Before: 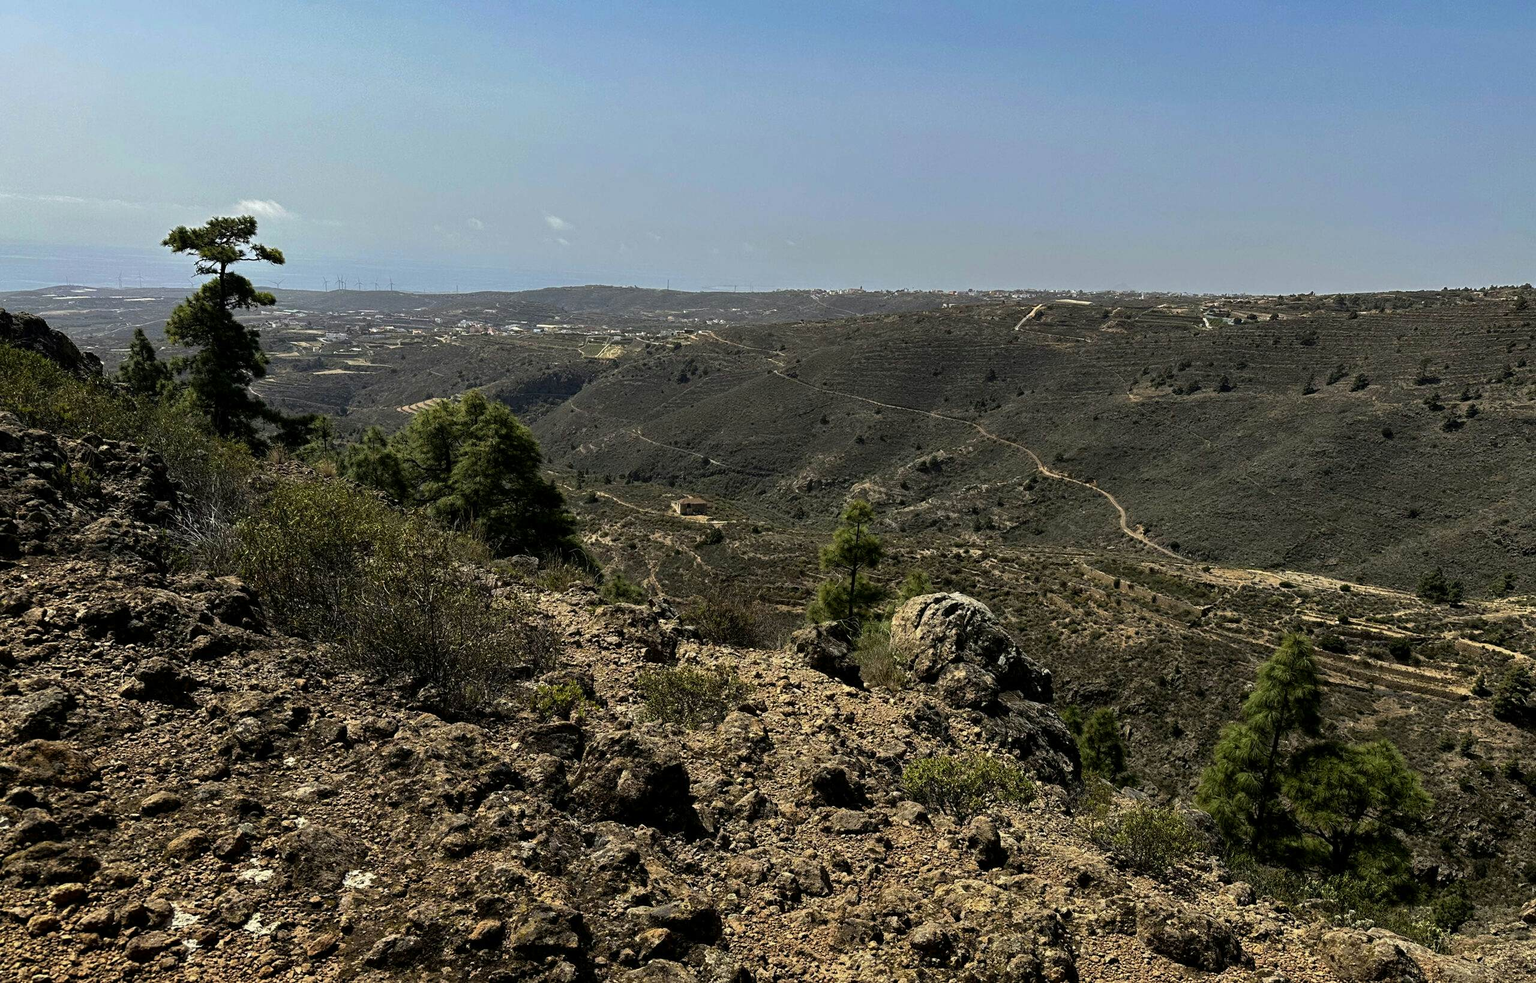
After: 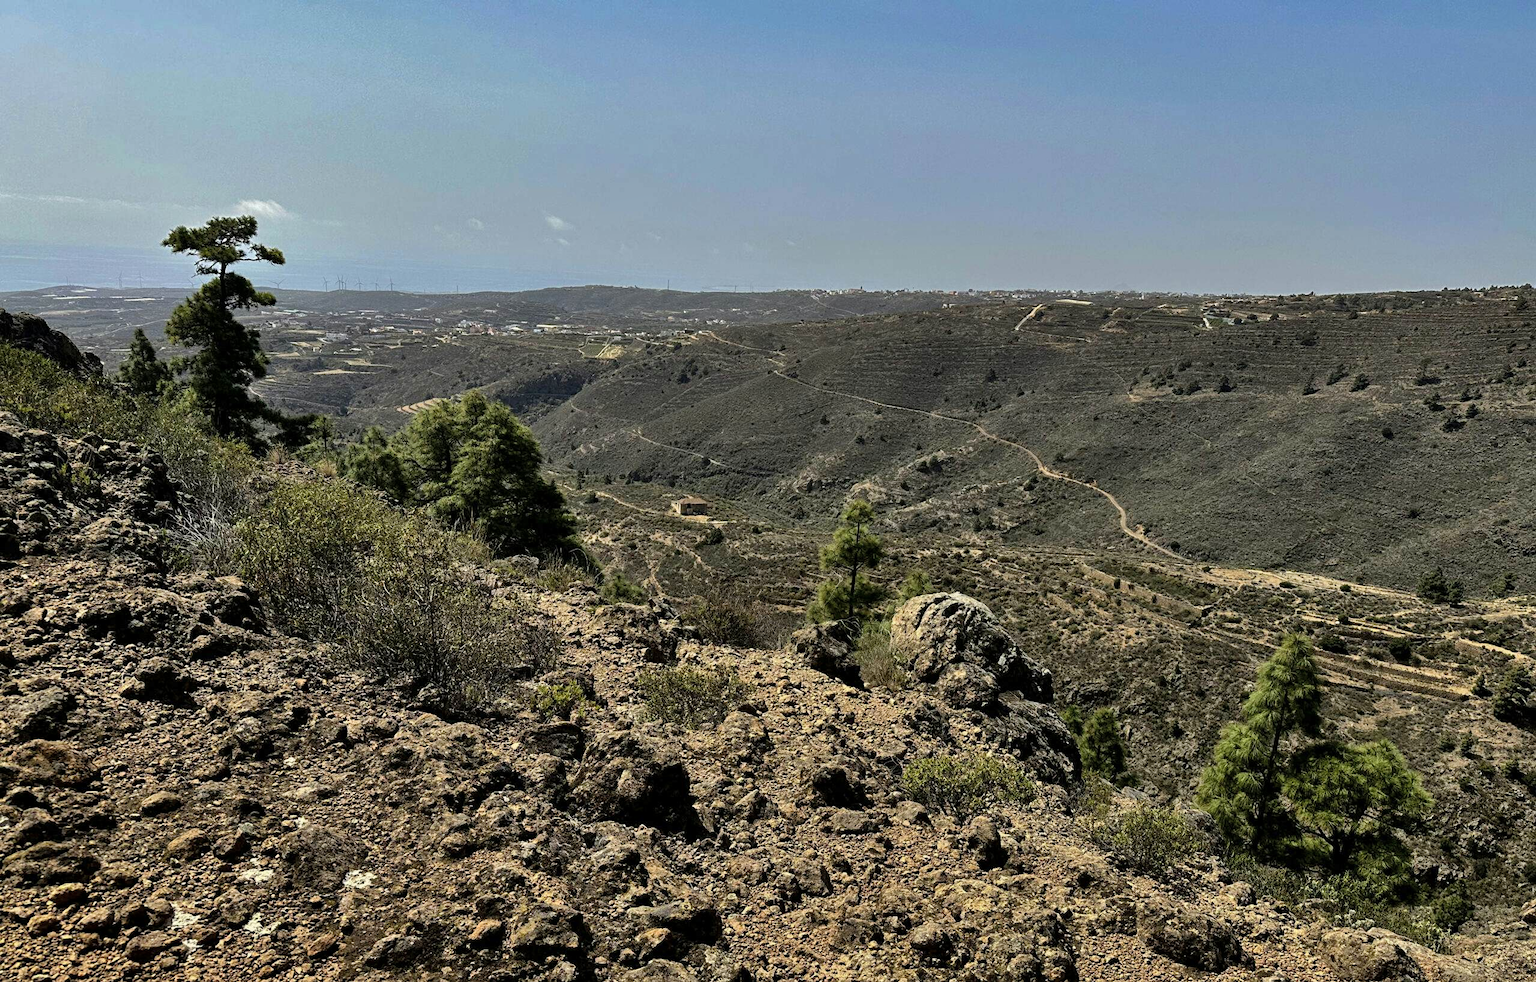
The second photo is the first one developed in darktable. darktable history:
shadows and highlights: shadows 58.57, soften with gaussian
